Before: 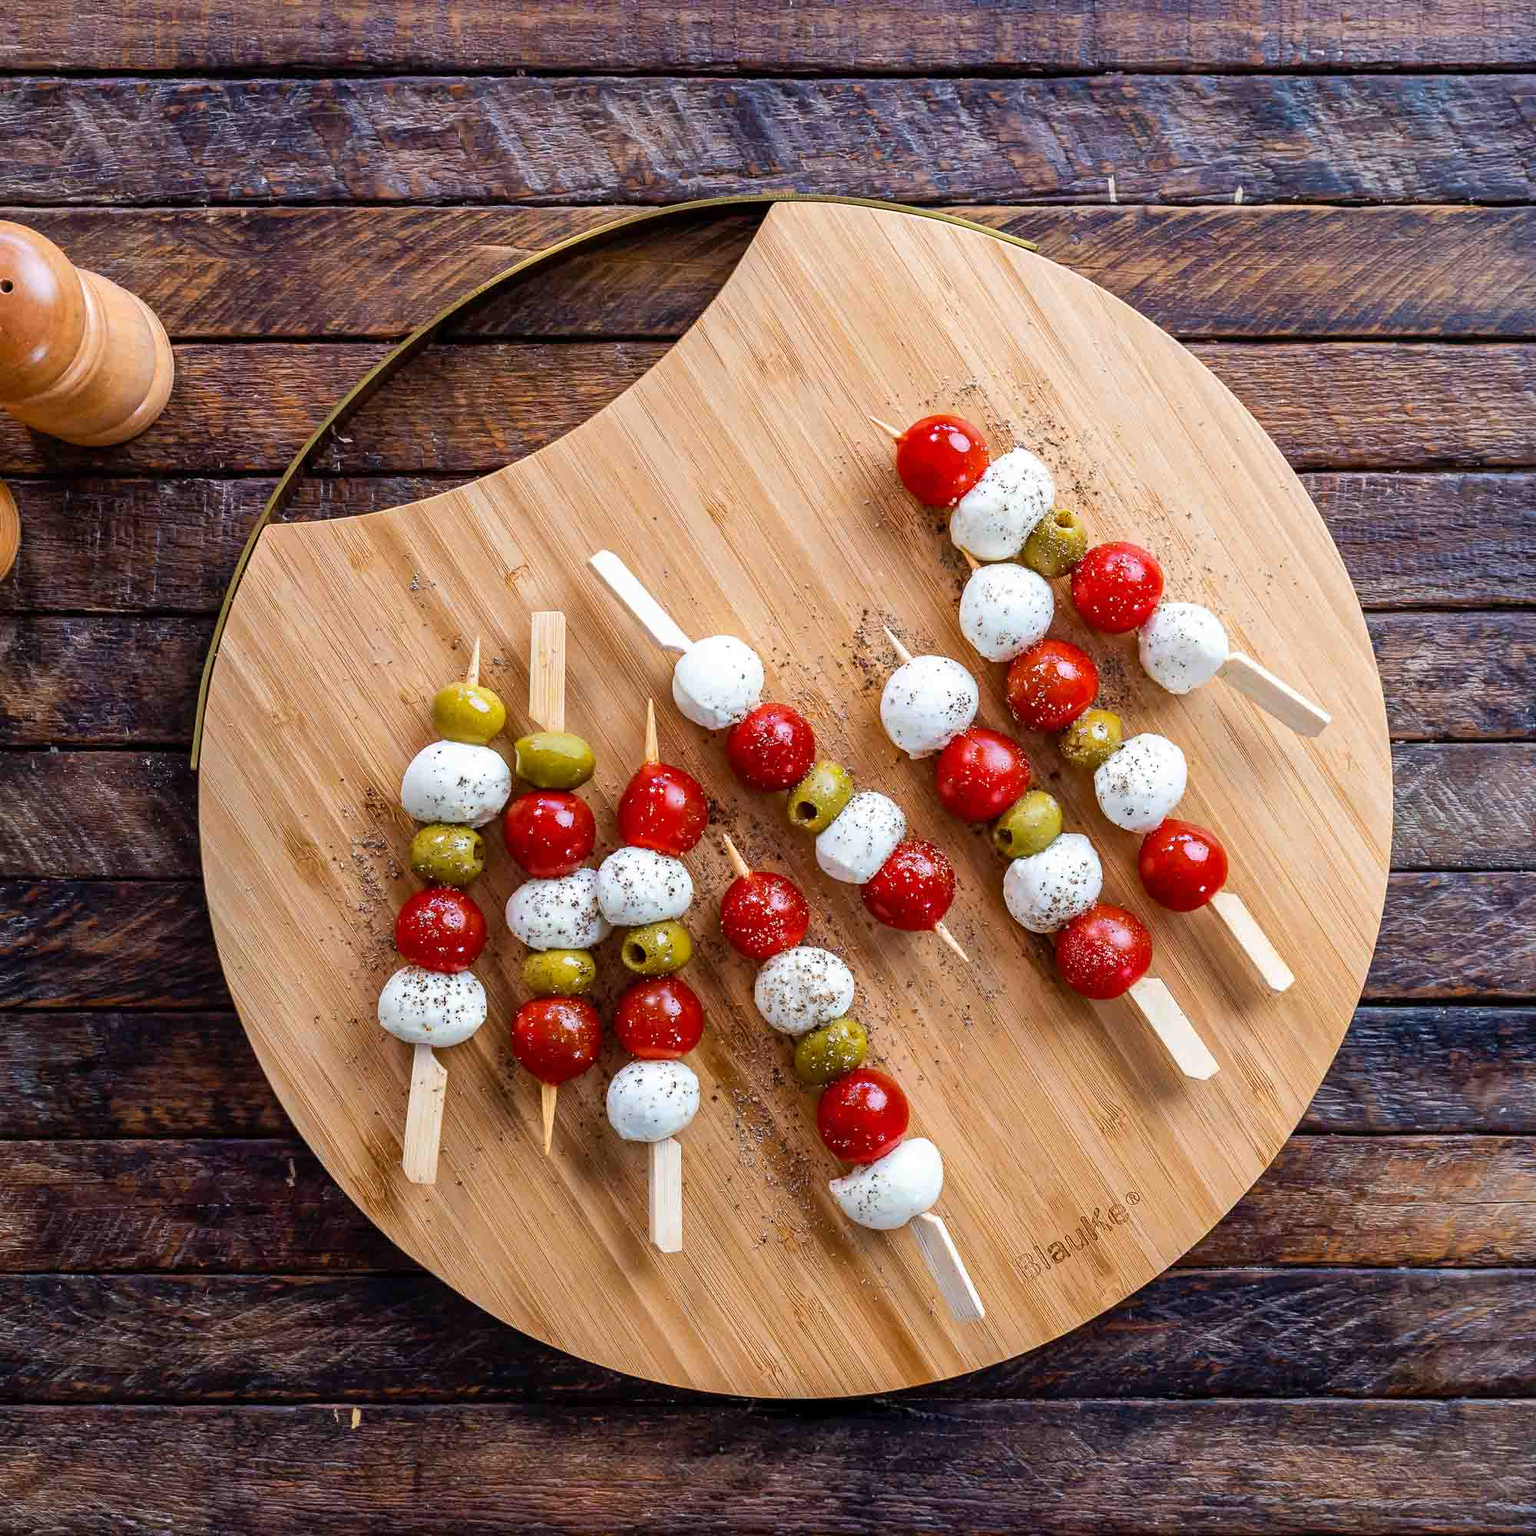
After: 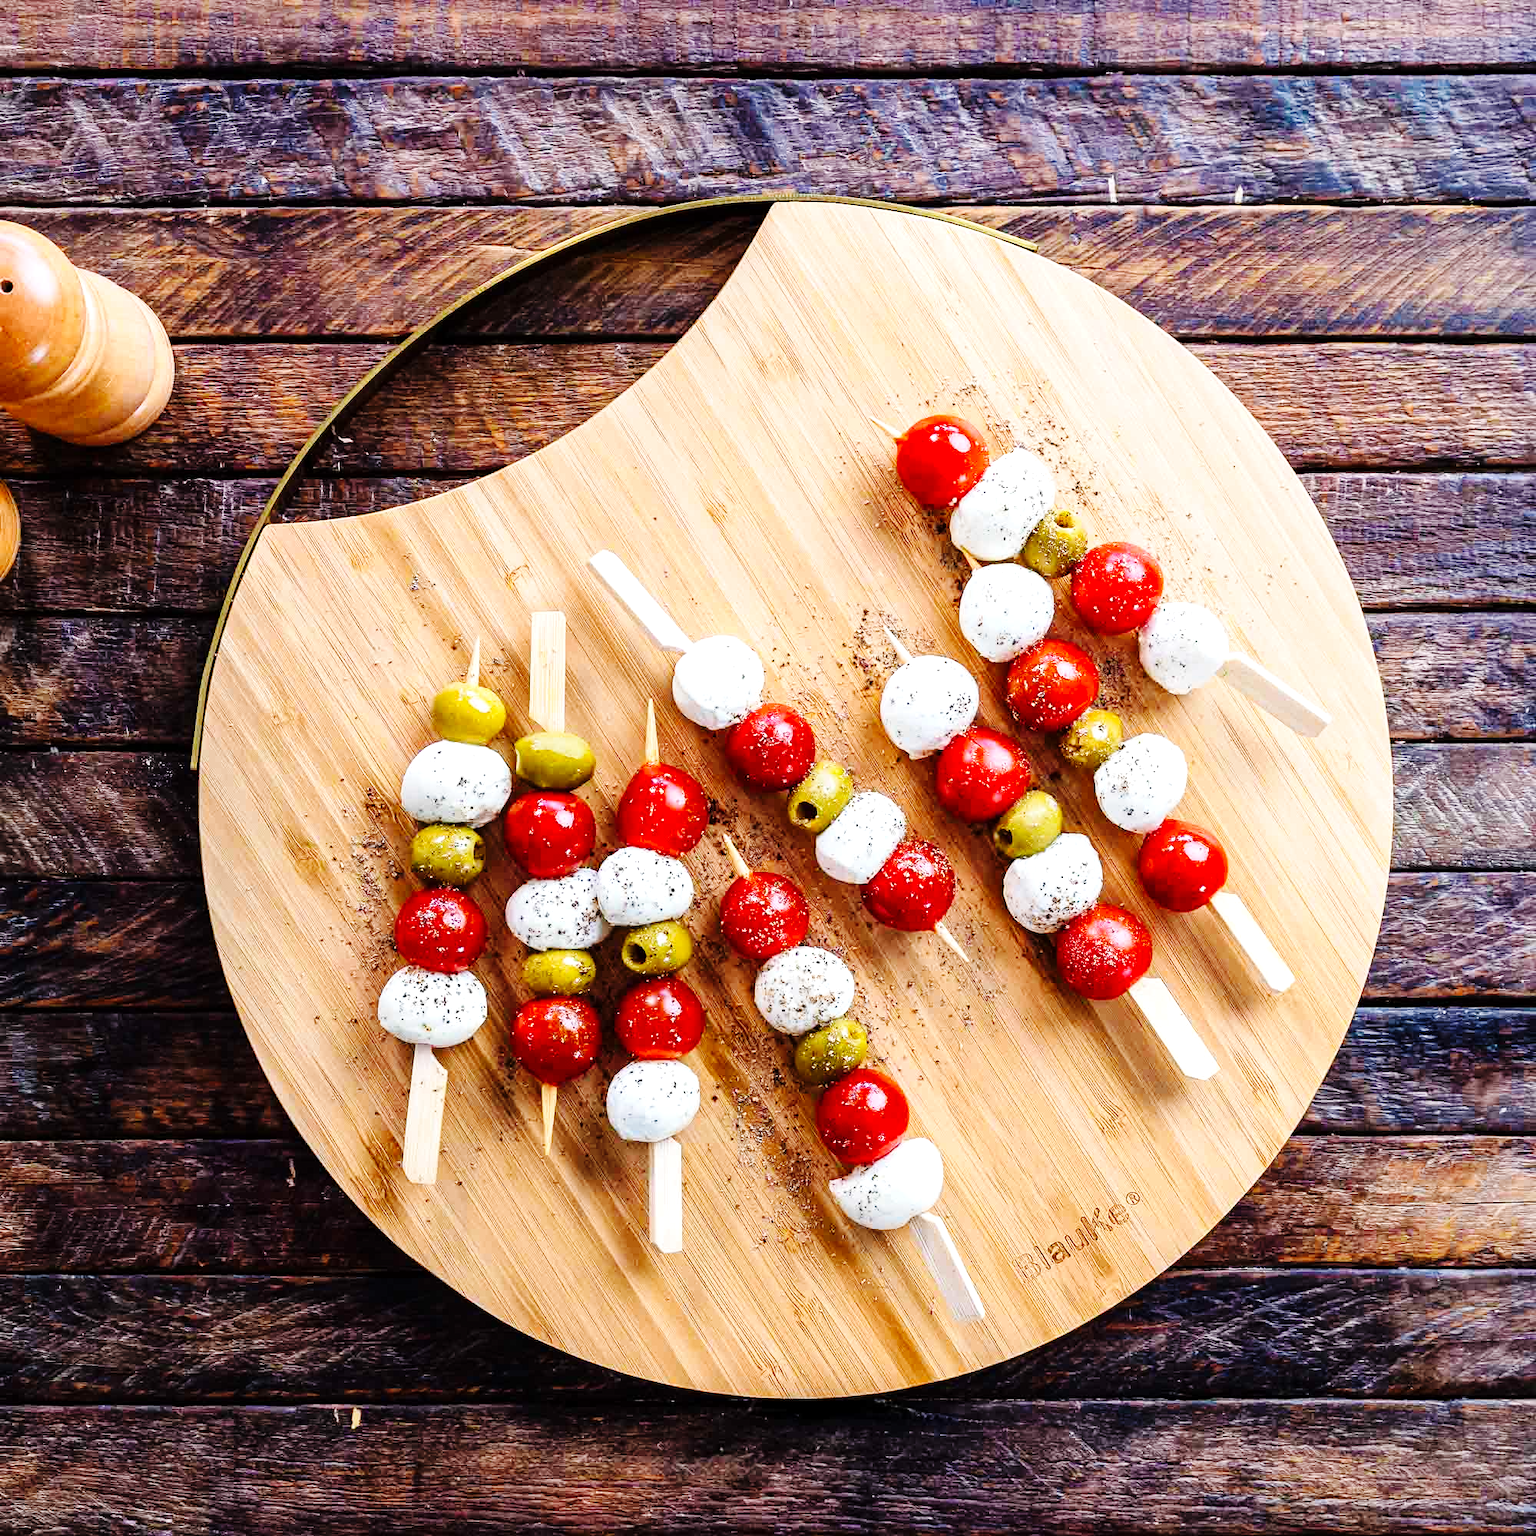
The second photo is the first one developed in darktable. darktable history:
base curve: curves: ch0 [(0, 0) (0.036, 0.025) (0.121, 0.166) (0.206, 0.329) (0.605, 0.79) (1, 1)], preserve colors none
tone equalizer: -8 EV -0.445 EV, -7 EV -0.382 EV, -6 EV -0.367 EV, -5 EV -0.258 EV, -3 EV 0.201 EV, -2 EV 0.329 EV, -1 EV 0.377 EV, +0 EV 0.427 EV
color correction: highlights b* 0.022, saturation 0.977
